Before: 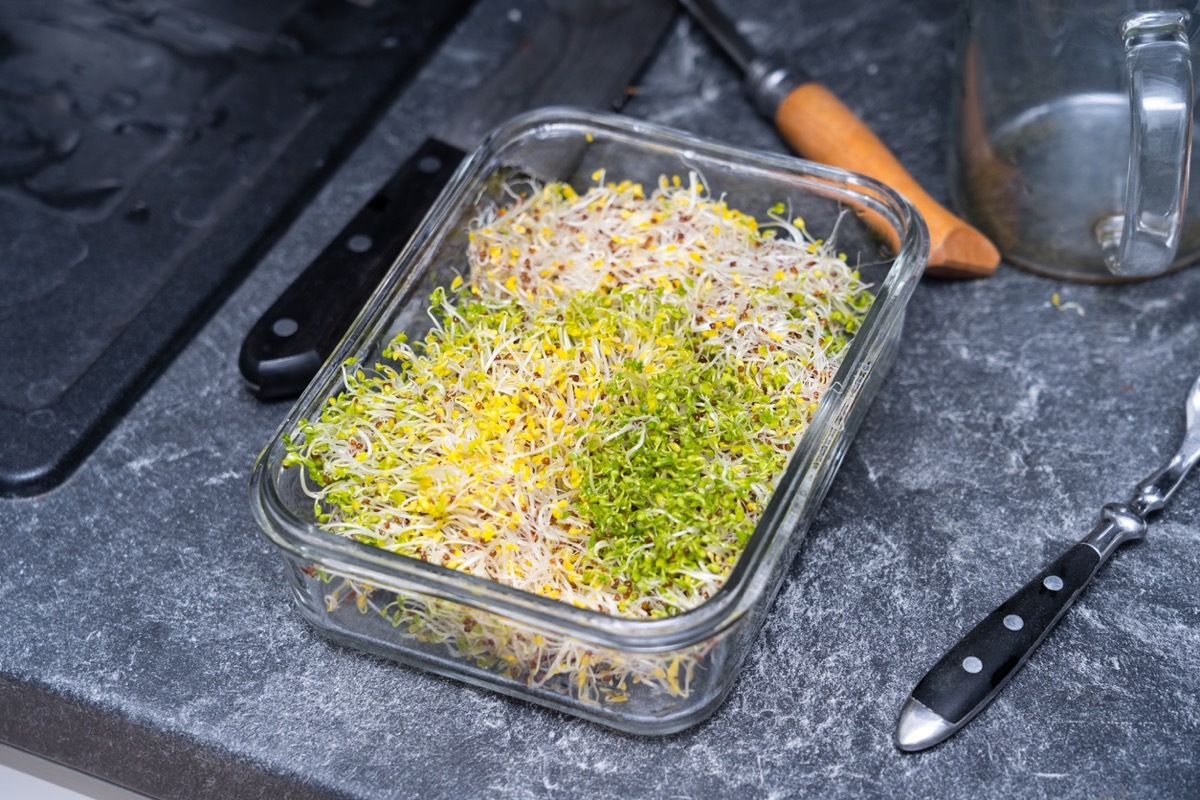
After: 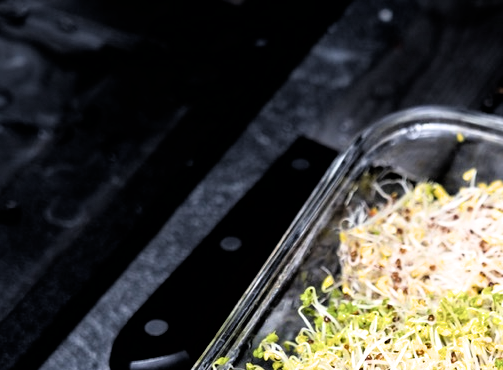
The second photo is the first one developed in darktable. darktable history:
crop and rotate: left 10.817%, top 0.062%, right 47.194%, bottom 53.626%
filmic rgb: black relative exposure -3.63 EV, white relative exposure 2.16 EV, hardness 3.62
